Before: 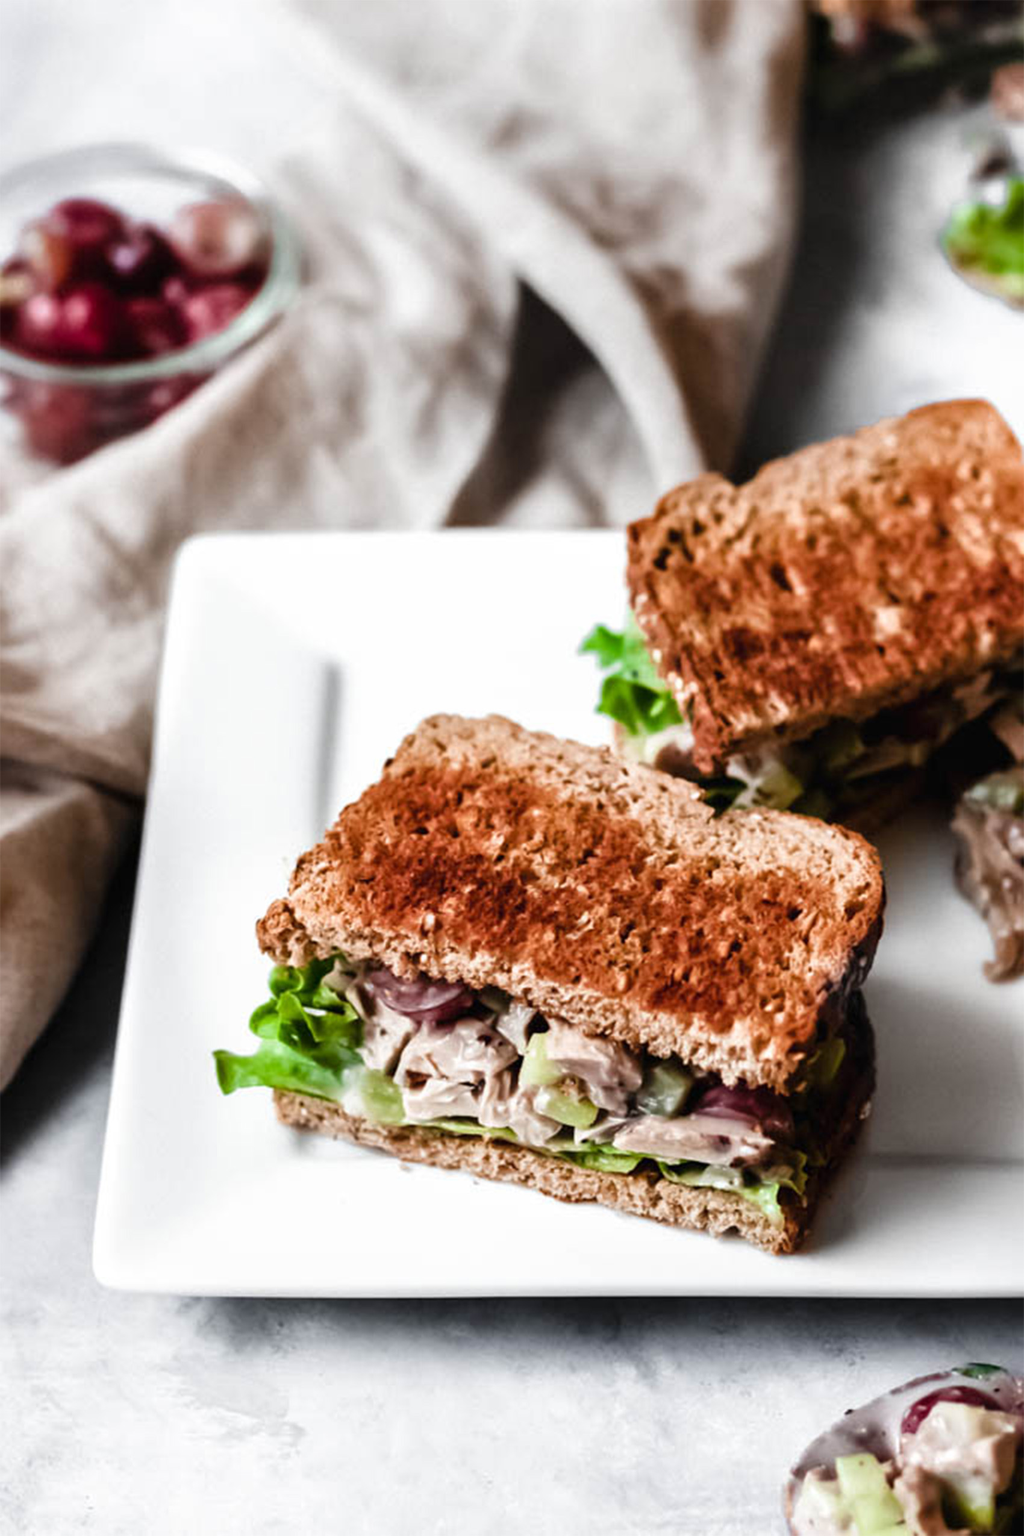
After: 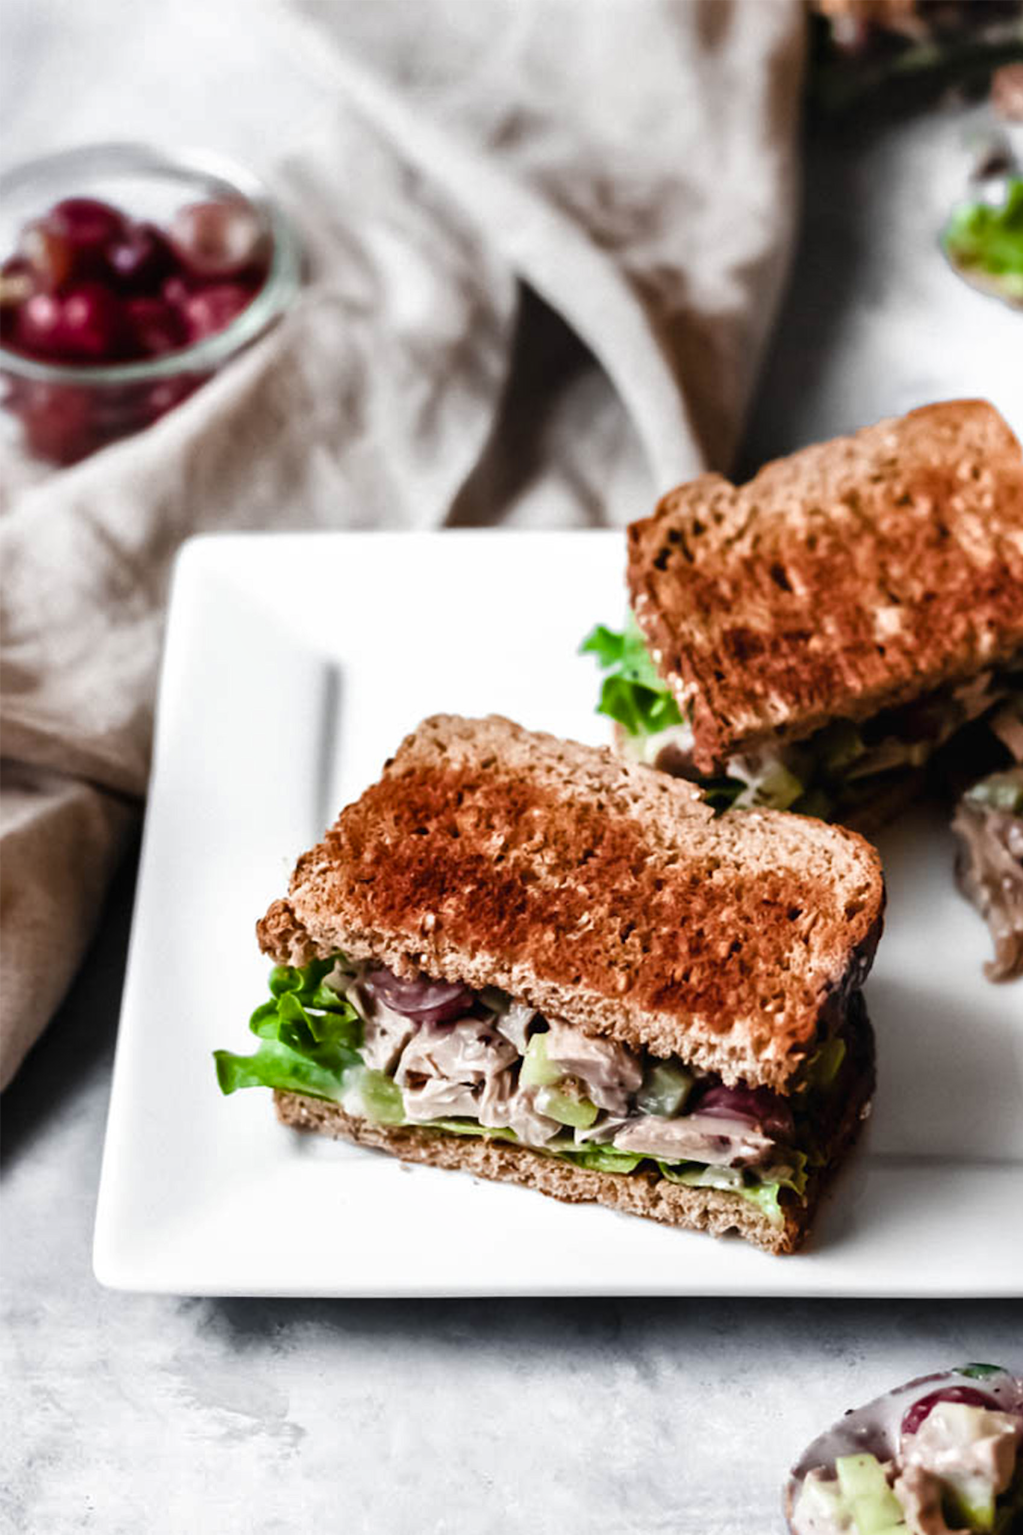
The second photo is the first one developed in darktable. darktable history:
shadows and highlights: radius 336.28, shadows 28.31, soften with gaussian
